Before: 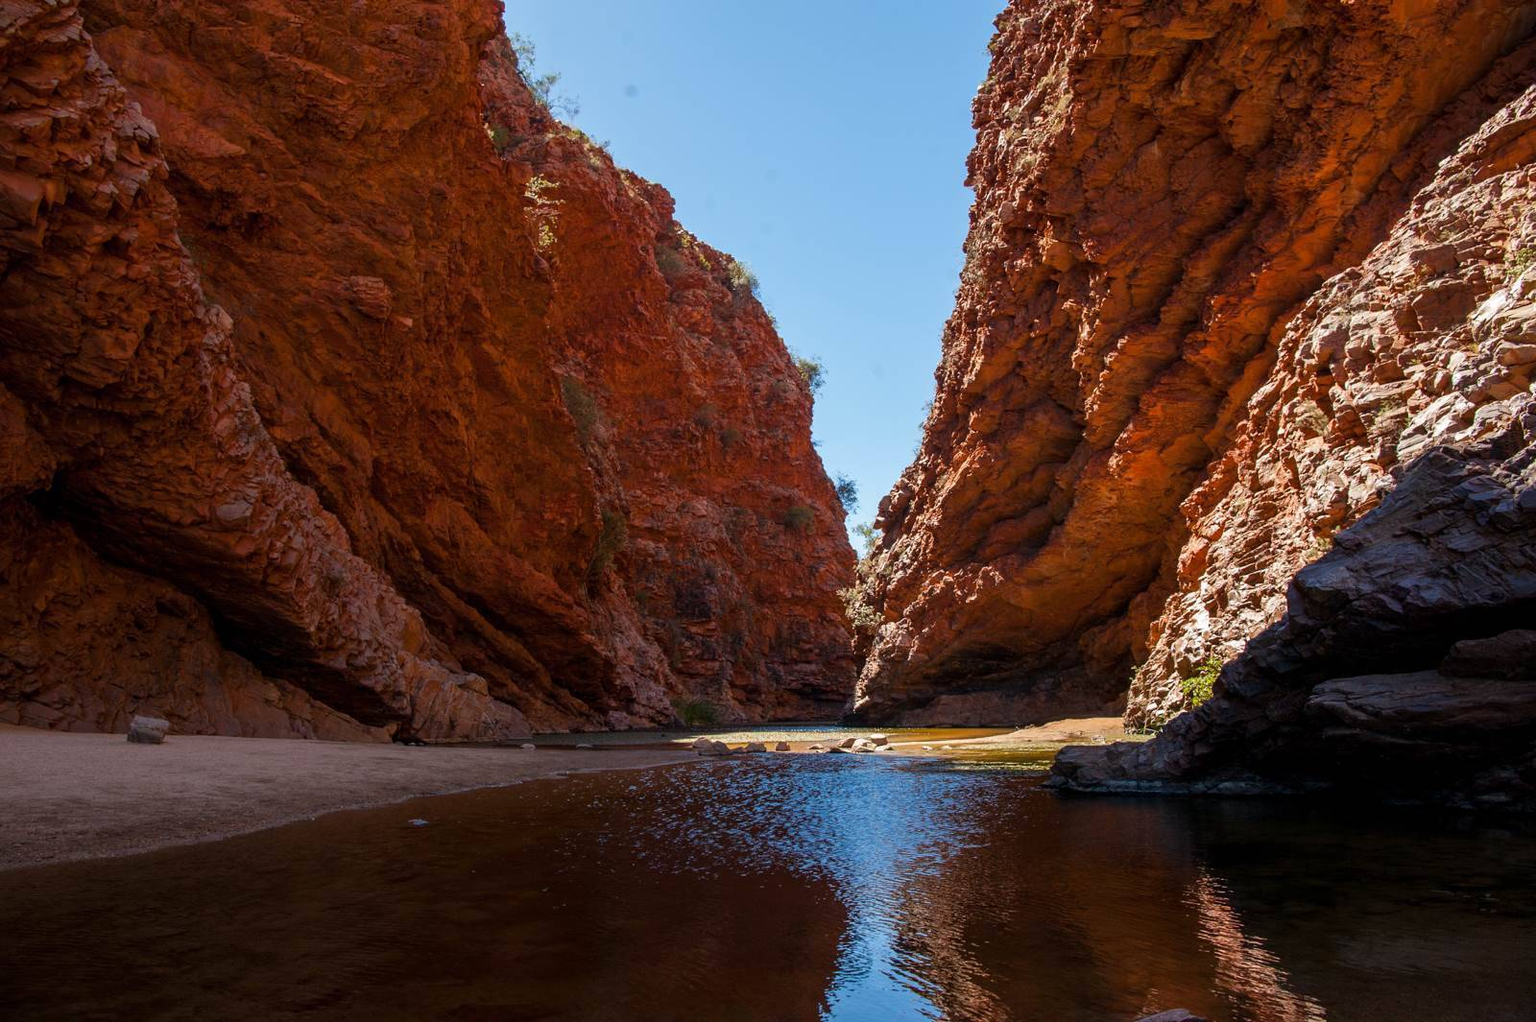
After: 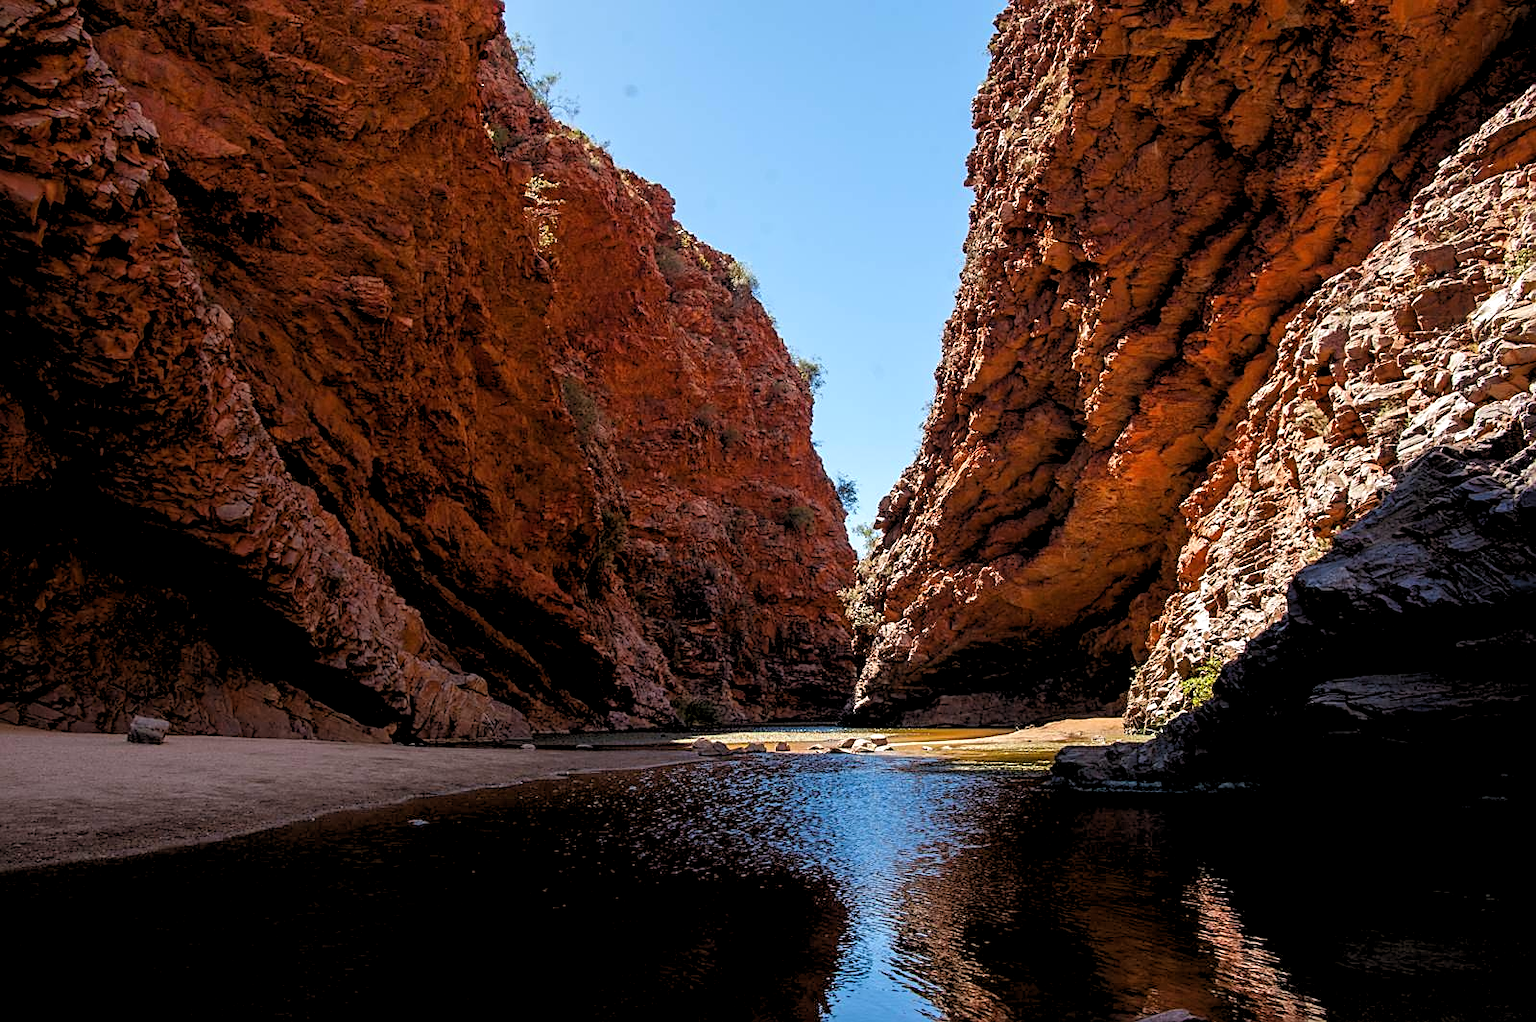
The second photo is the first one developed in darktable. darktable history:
white balance: emerald 1
rgb levels: levels [[0.013, 0.434, 0.89], [0, 0.5, 1], [0, 0.5, 1]]
sharpen: on, module defaults
